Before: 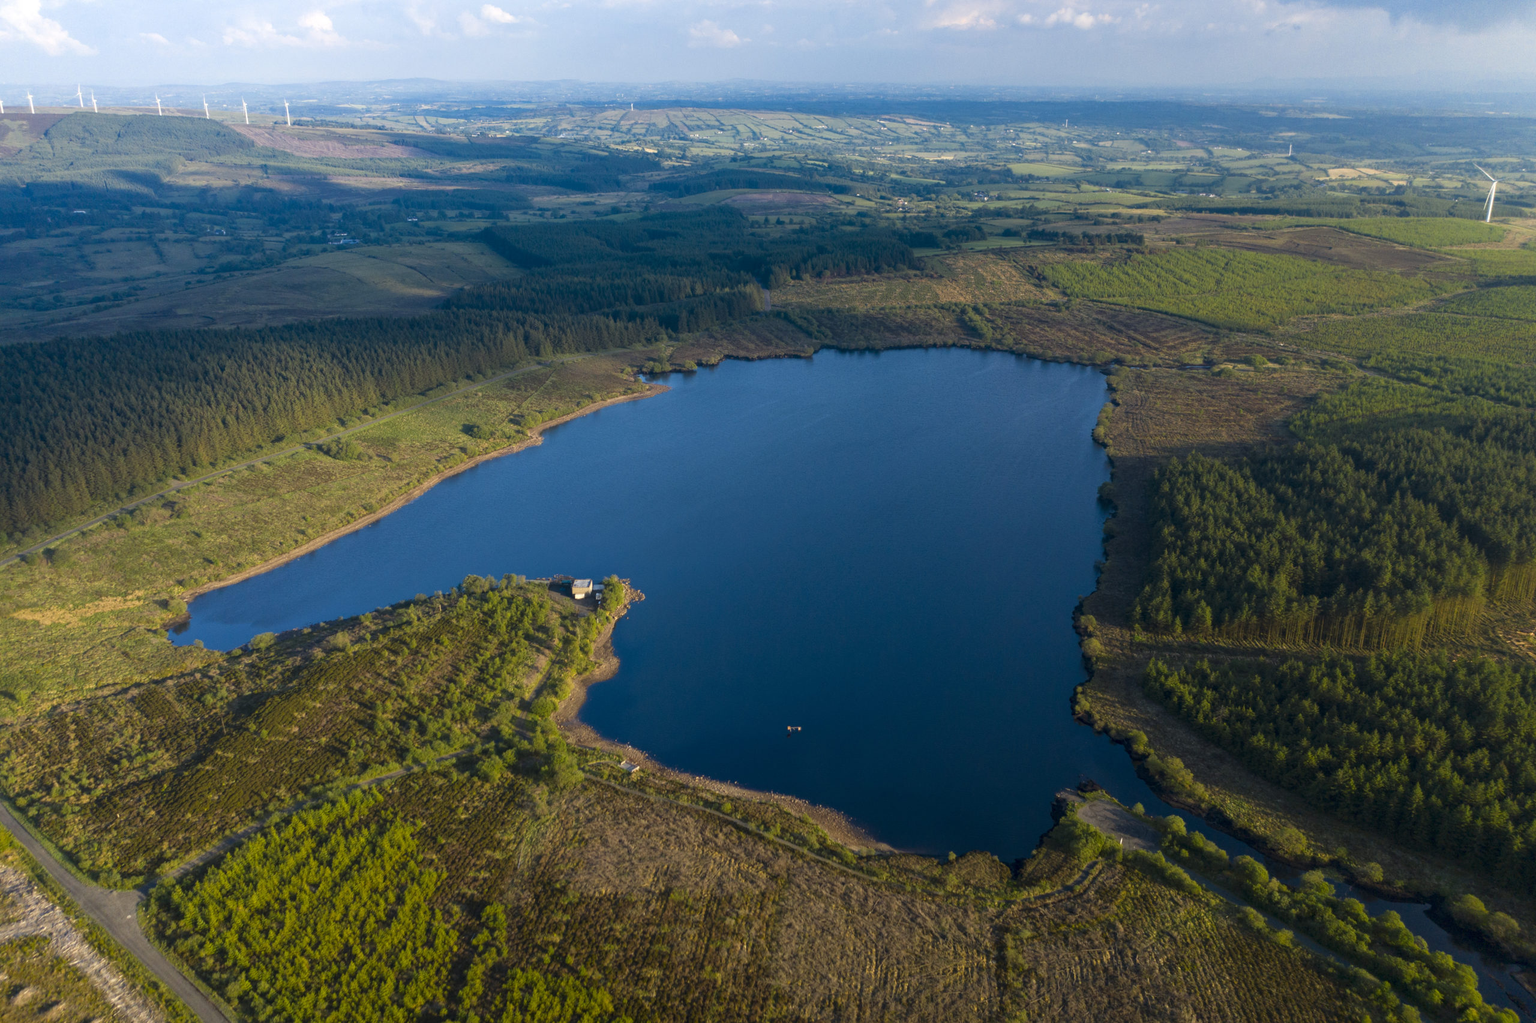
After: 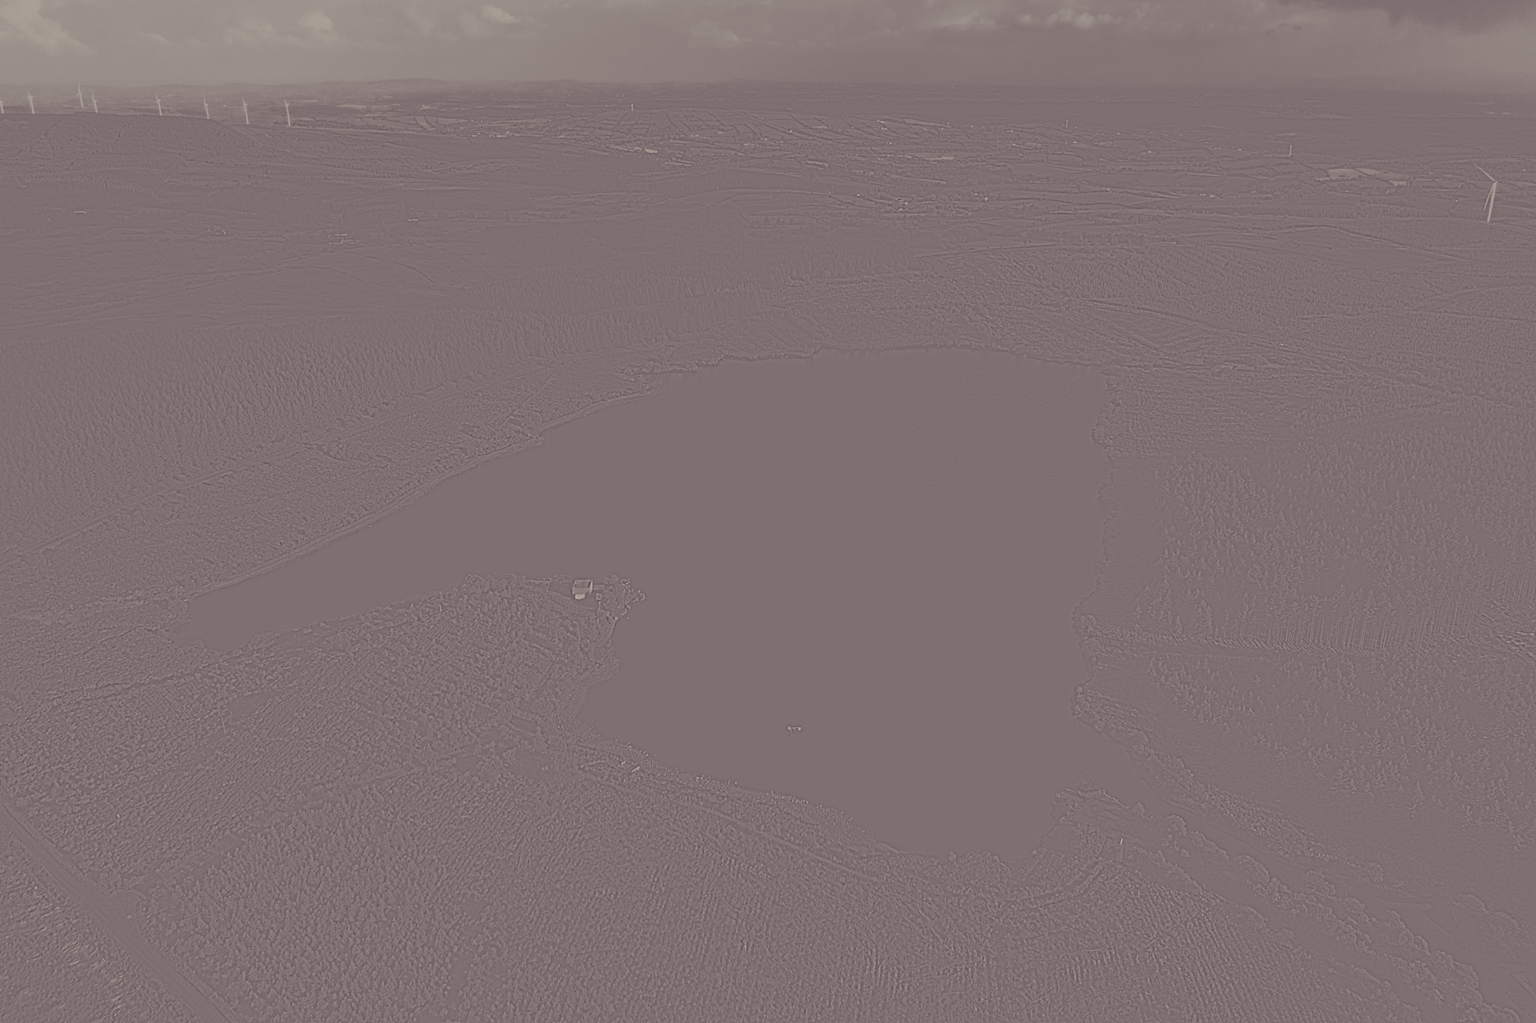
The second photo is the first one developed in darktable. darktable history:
exposure: black level correction -0.002, exposure 1.35 EV, compensate highlight preservation false
highpass: sharpness 9.84%, contrast boost 9.94%
color balance rgb: shadows lift › luminance -21.66%, shadows lift › chroma 8.98%, shadows lift › hue 283.37°, power › chroma 1.05%, power › hue 25.59°, highlights gain › luminance 6.08%, highlights gain › chroma 2.55%, highlights gain › hue 90°, global offset › luminance -0.87%, perceptual saturation grading › global saturation 25%, perceptual saturation grading › highlights -28.39%, perceptual saturation grading › shadows 33.98%
